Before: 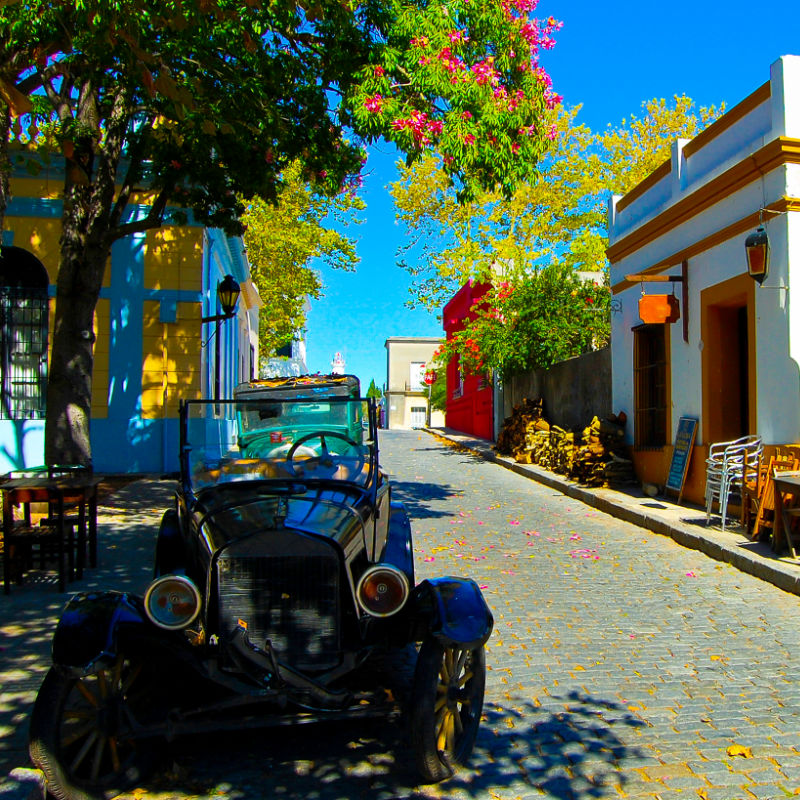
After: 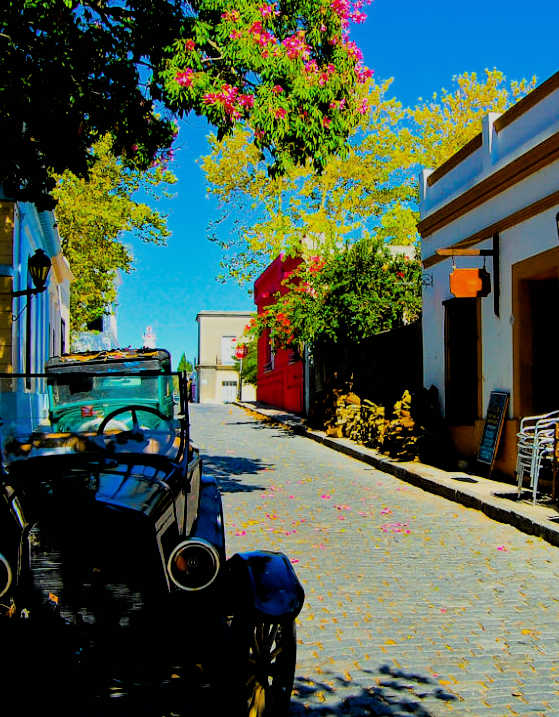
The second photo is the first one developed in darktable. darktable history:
filmic rgb: black relative exposure -2.99 EV, white relative exposure 4.56 EV, hardness 1.72, contrast 1.255, color science v6 (2022)
crop and rotate: left 23.745%, top 3.392%, right 6.257%, bottom 6.876%
